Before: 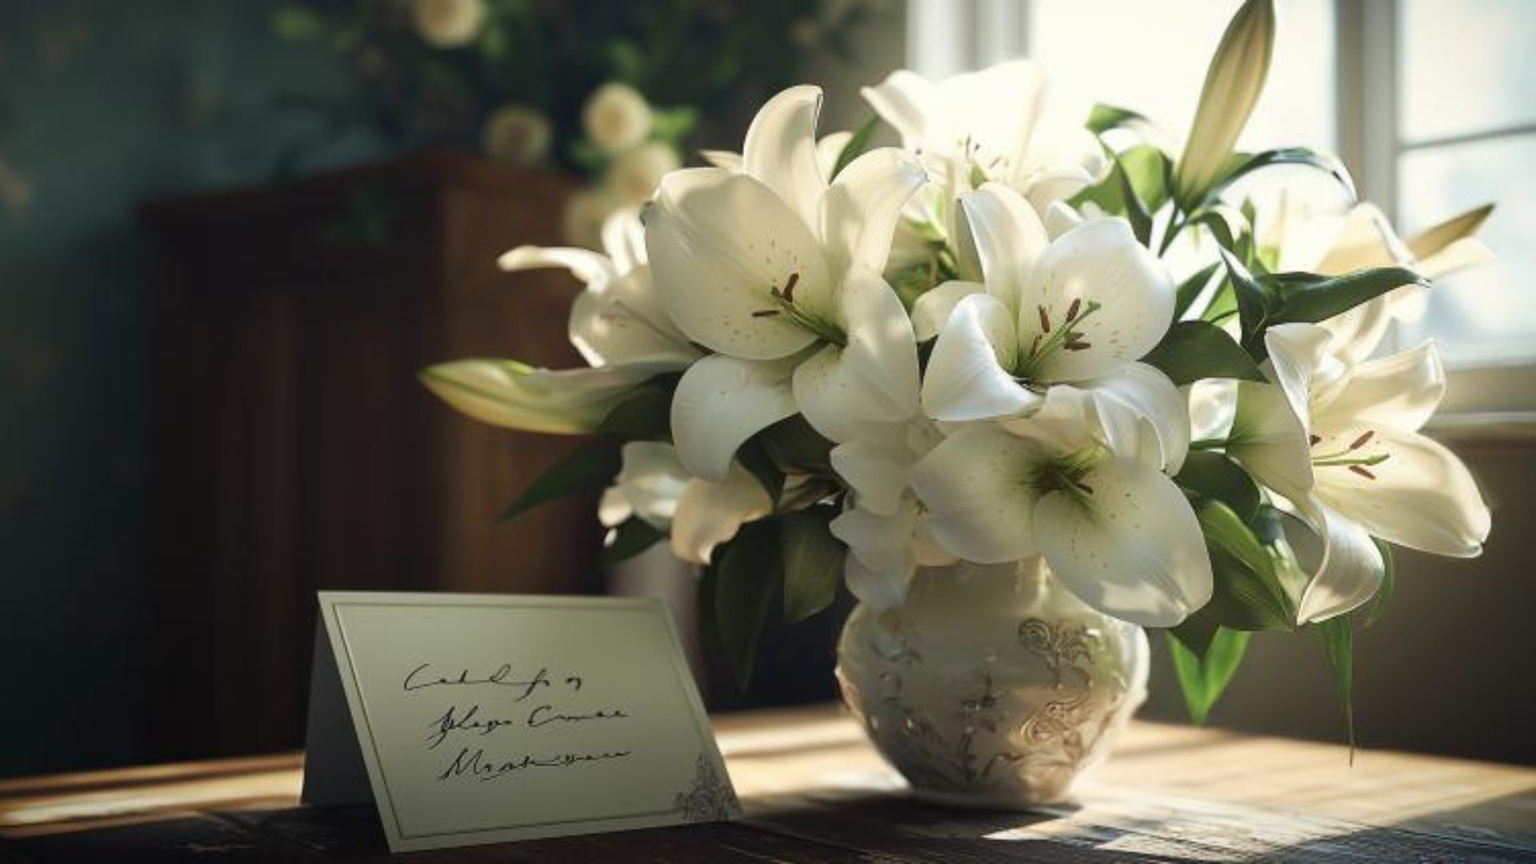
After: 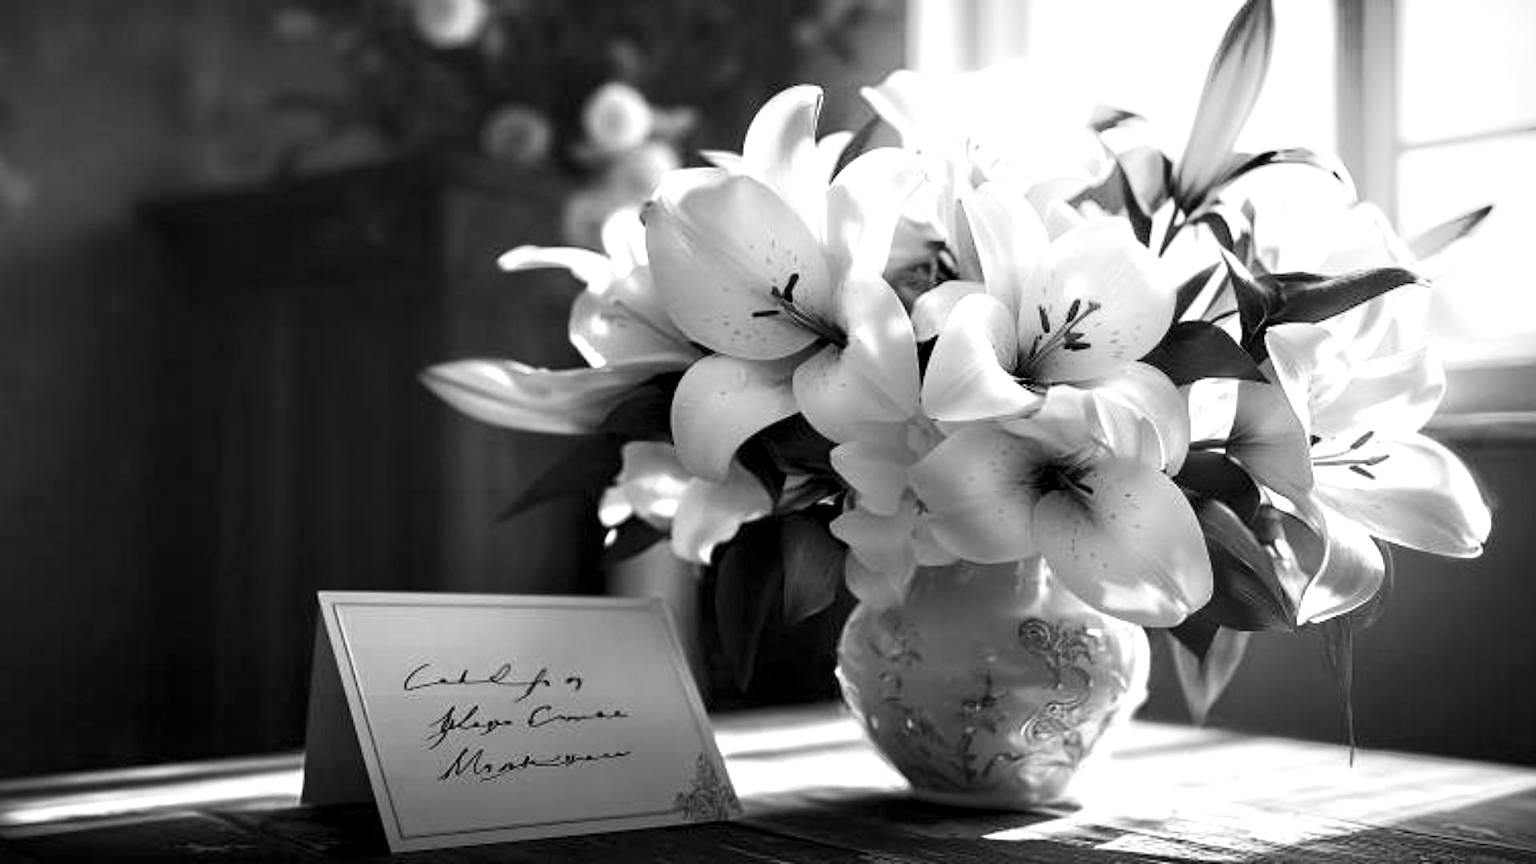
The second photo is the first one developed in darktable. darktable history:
exposure: exposure 0.507 EV, compensate highlight preservation false
contrast brightness saturation: contrast 0.05
contrast equalizer: y [[0.601, 0.6, 0.598, 0.598, 0.6, 0.601], [0.5 ×6], [0.5 ×6], [0 ×6], [0 ×6]]
shadows and highlights: shadows -23.08, highlights 46.15, soften with gaussian
color calibration: output gray [0.31, 0.36, 0.33, 0], gray › normalize channels true, illuminant same as pipeline (D50), adaptation XYZ, x 0.346, y 0.359, gamut compression 0
